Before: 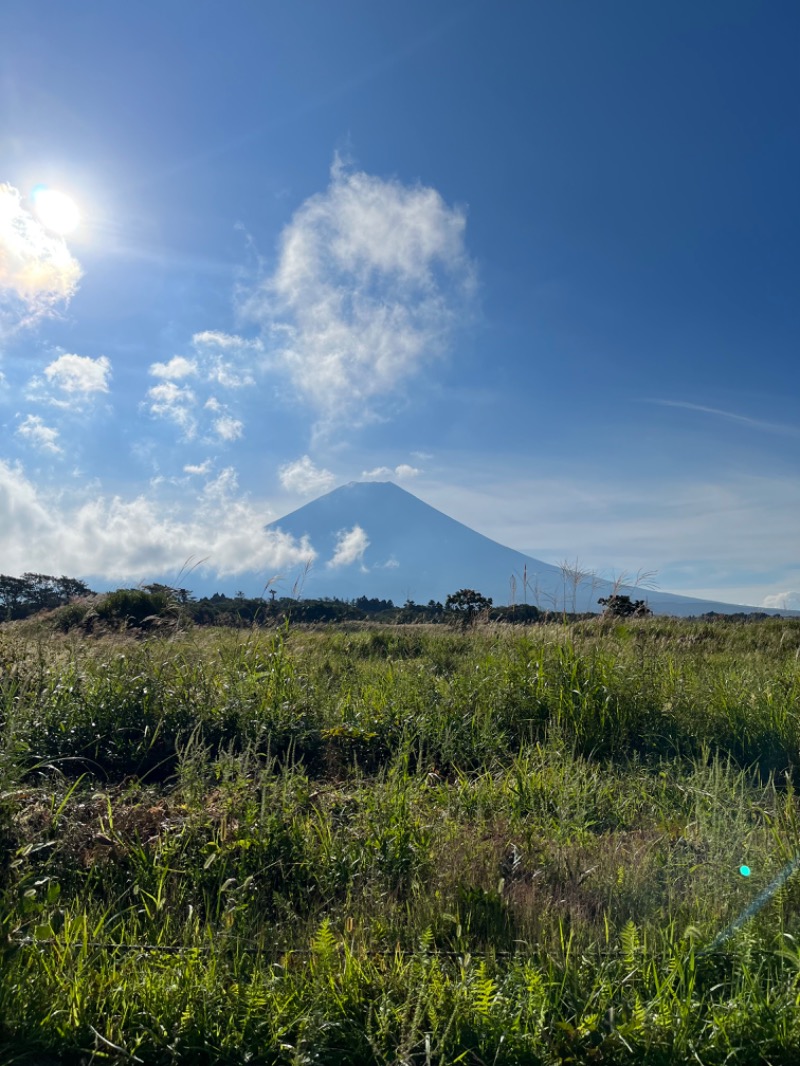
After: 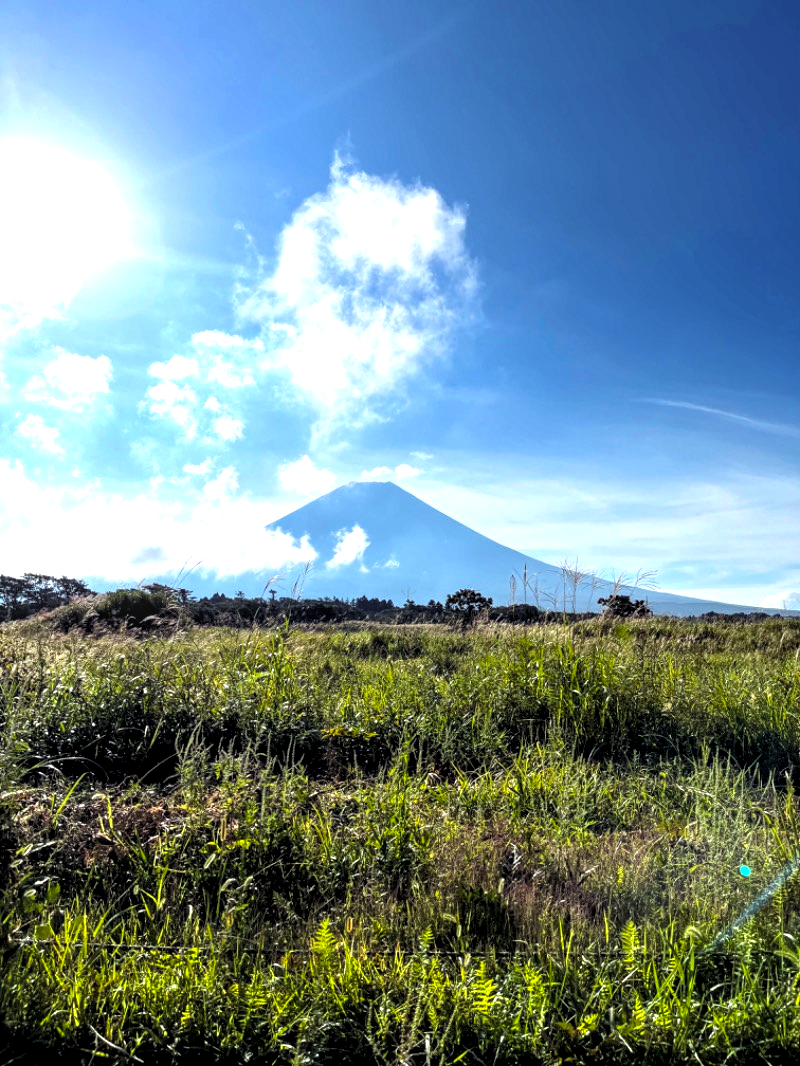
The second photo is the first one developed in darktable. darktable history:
levels: levels [0.116, 0.574, 1]
local contrast: detail 130%
color balance rgb: shadows lift › luminance 0.646%, shadows lift › chroma 6.976%, shadows lift › hue 299.08°, power › hue 210.91°, perceptual saturation grading › global saturation 19.803%
exposure: black level correction 0, exposure 1.199 EV, compensate highlight preservation false
